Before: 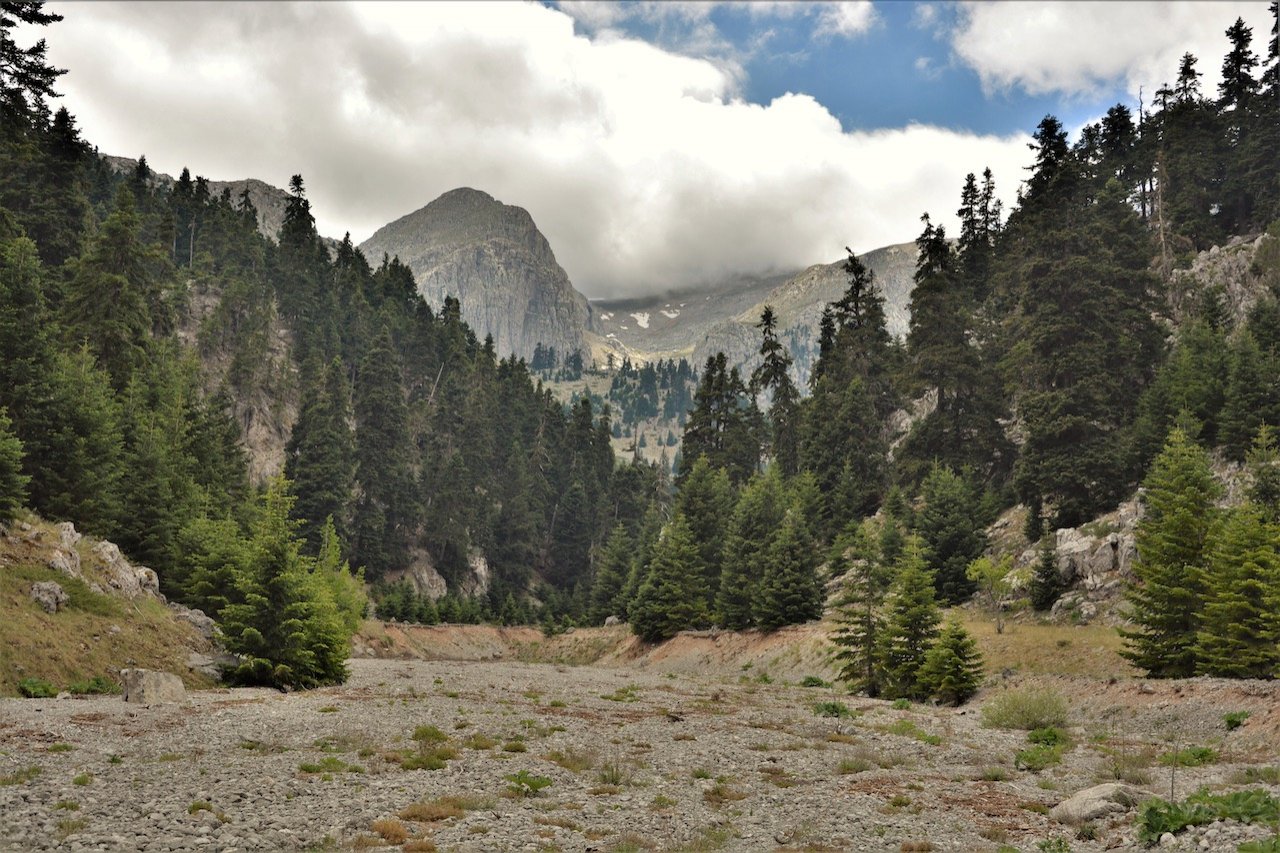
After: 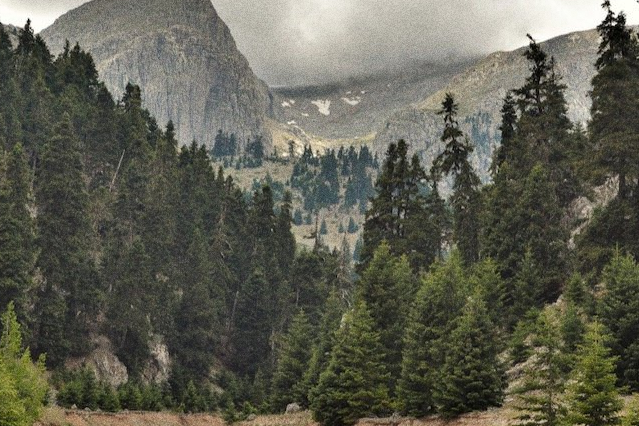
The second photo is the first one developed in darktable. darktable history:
crop: left 25%, top 25%, right 25%, bottom 25%
grain: coarseness 0.09 ISO, strength 40%
